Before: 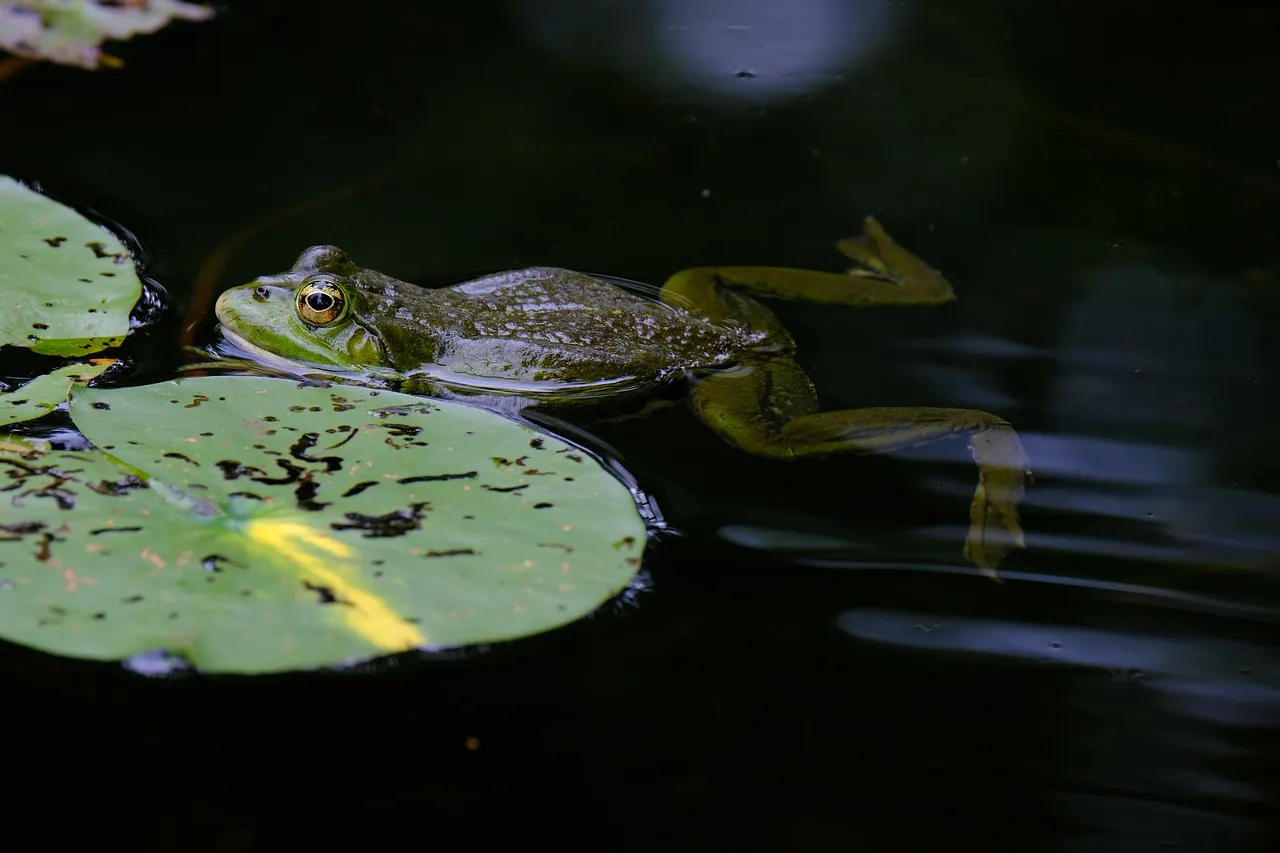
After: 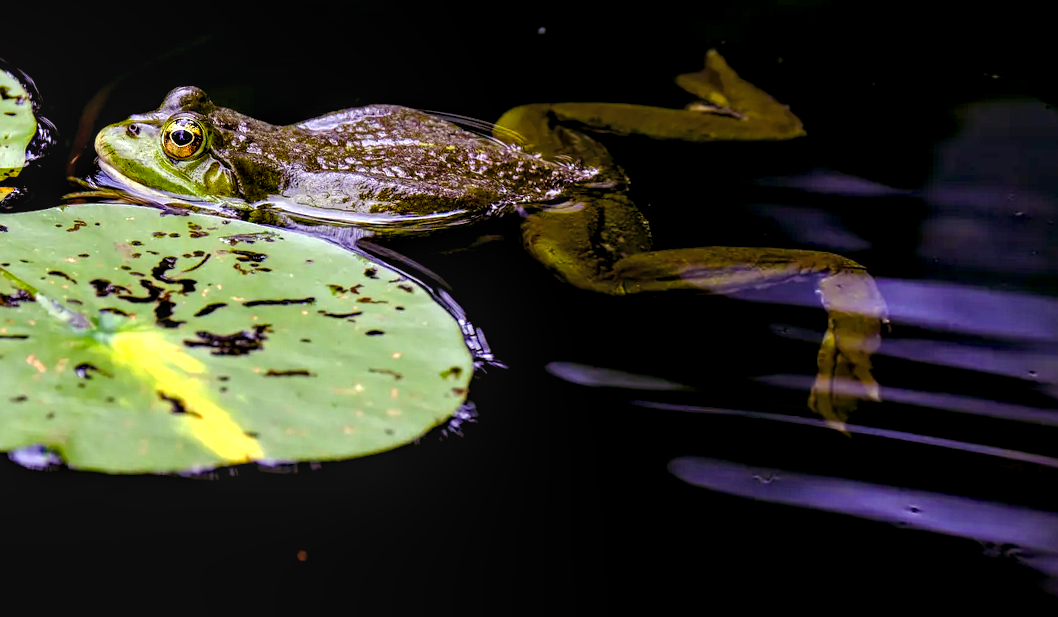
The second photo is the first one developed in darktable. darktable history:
exposure: exposure 0.6 EV, compensate highlight preservation false
local contrast: highlights 61%, detail 143%, midtone range 0.428
crop and rotate: left 4.842%, top 15.51%, right 10.668%
rotate and perspective: rotation 1.69°, lens shift (vertical) -0.023, lens shift (horizontal) -0.291, crop left 0.025, crop right 0.988, crop top 0.092, crop bottom 0.842
color balance rgb: shadows lift › luminance -21.66%, shadows lift › chroma 8.98%, shadows lift › hue 283.37°, power › chroma 1.55%, power › hue 25.59°, highlights gain › luminance 6.08%, highlights gain › chroma 2.55%, highlights gain › hue 90°, global offset › luminance -0.87%, perceptual saturation grading › global saturation 27.49%, perceptual saturation grading › highlights -28.39%, perceptual saturation grading › mid-tones 15.22%, perceptual saturation grading › shadows 33.98%, perceptual brilliance grading › highlights 10%, perceptual brilliance grading › mid-tones 5%
